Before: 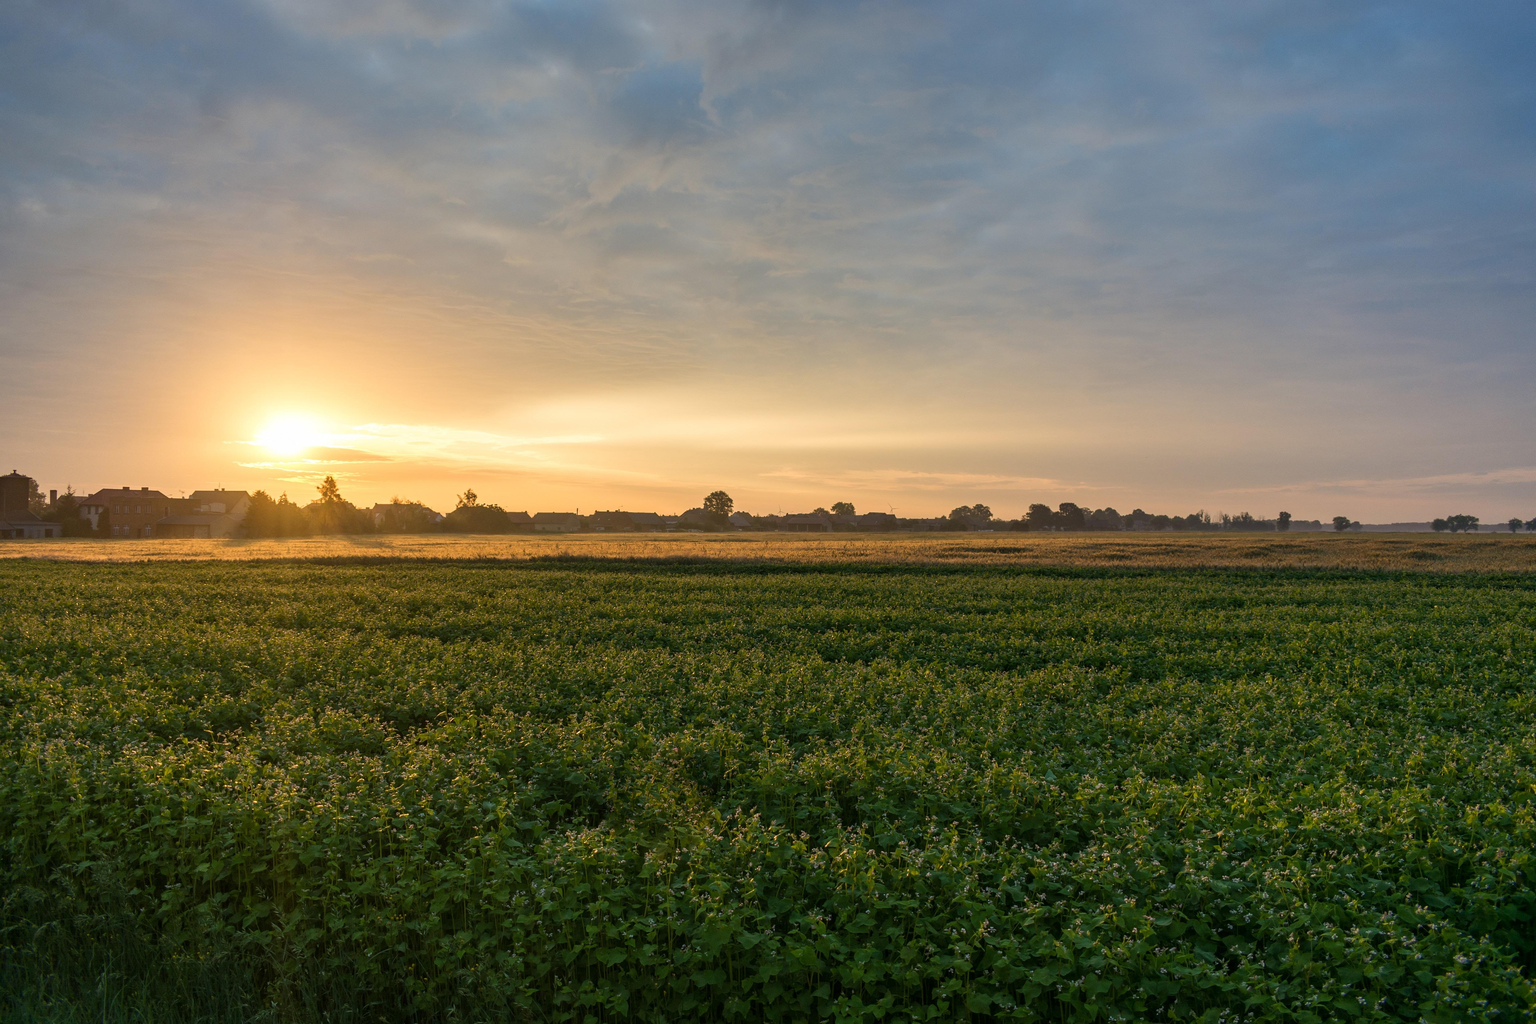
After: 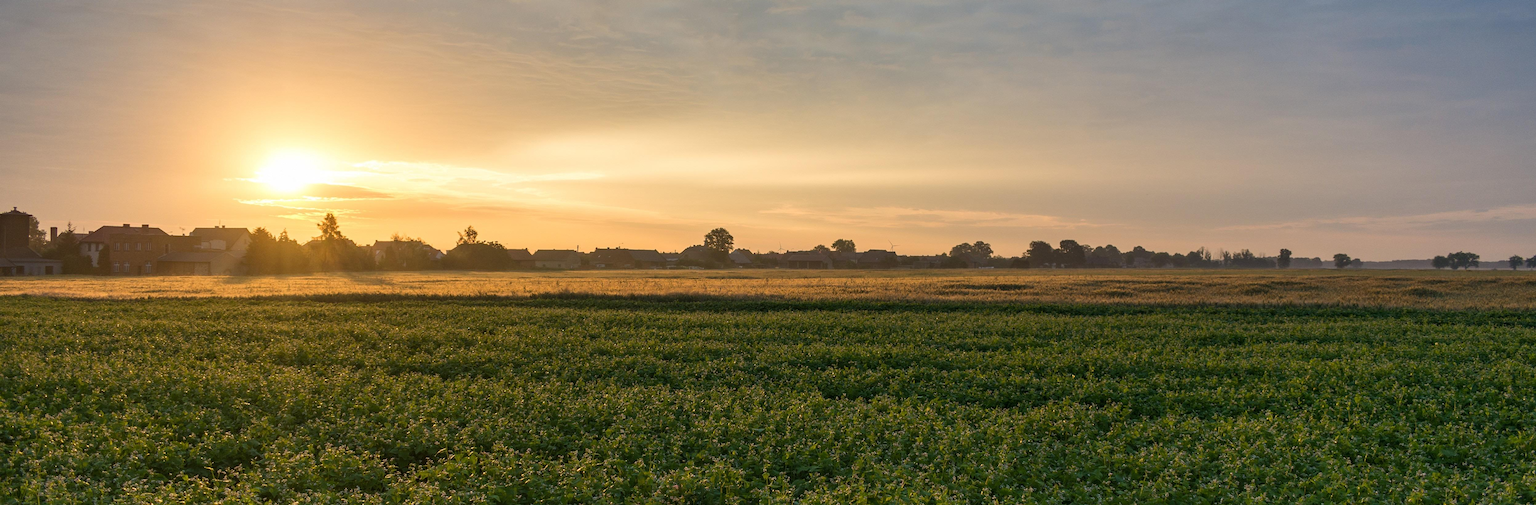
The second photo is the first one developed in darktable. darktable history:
crop and rotate: top 25.732%, bottom 24.916%
